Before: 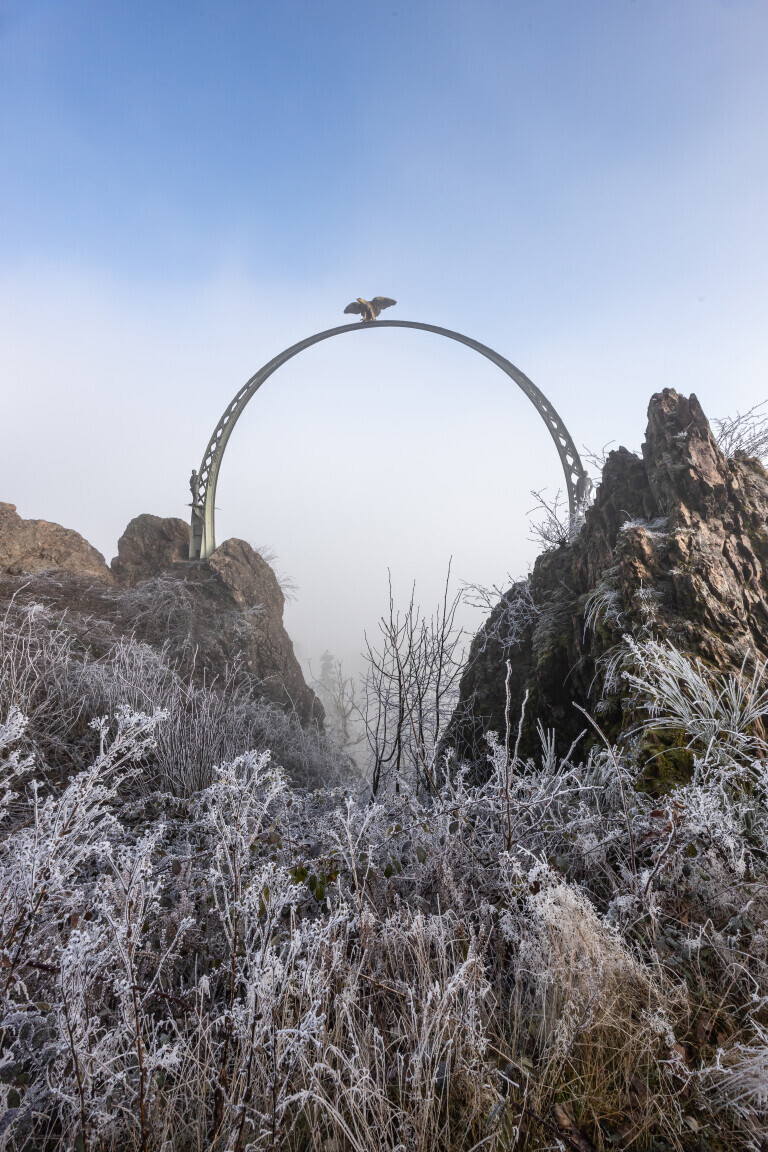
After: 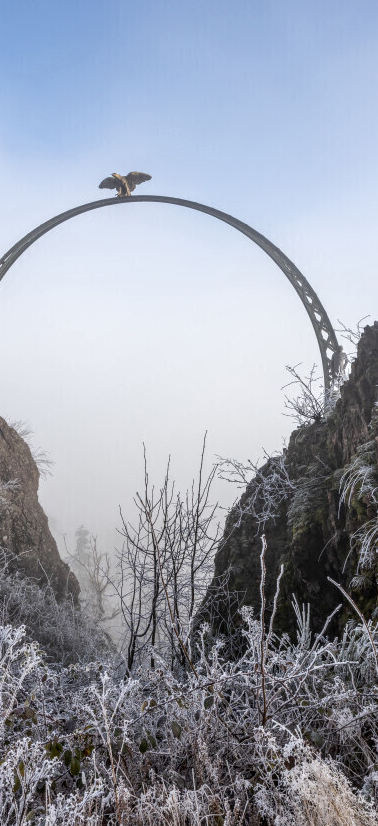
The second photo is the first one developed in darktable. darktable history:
local contrast: on, module defaults
crop: left 32.026%, top 10.927%, right 18.741%, bottom 17.358%
